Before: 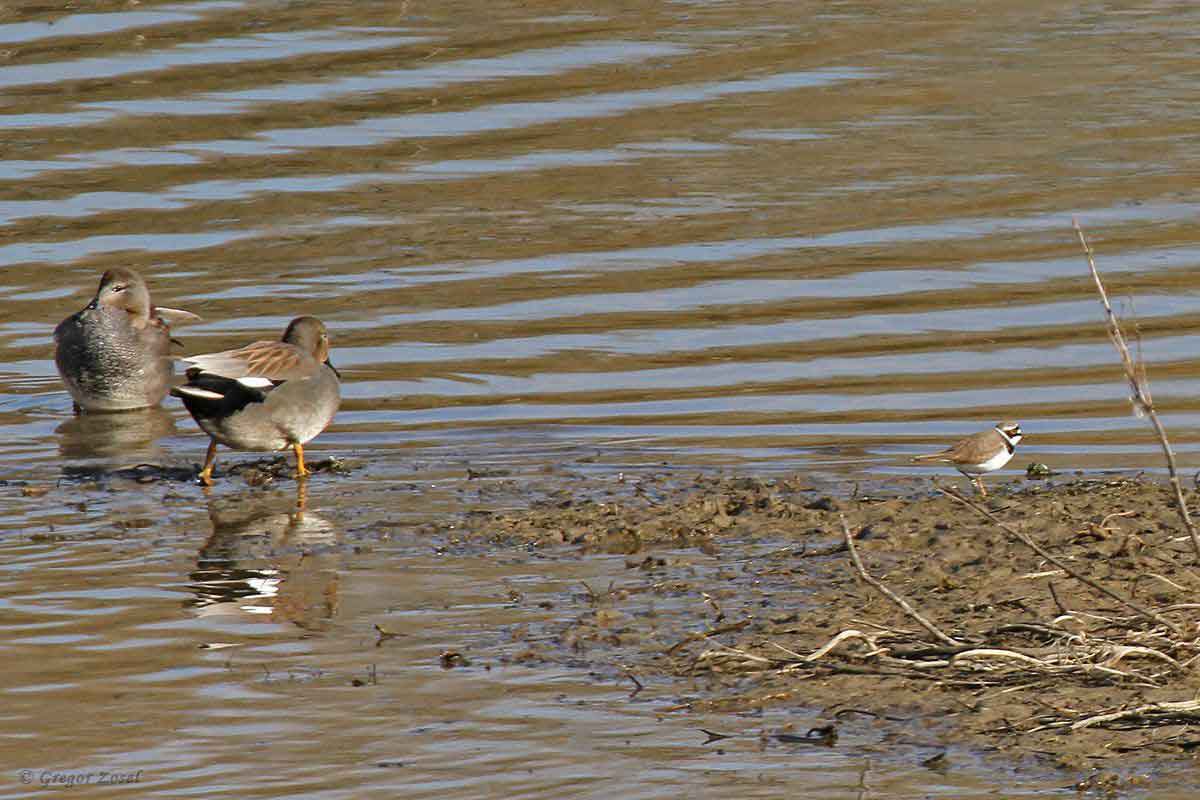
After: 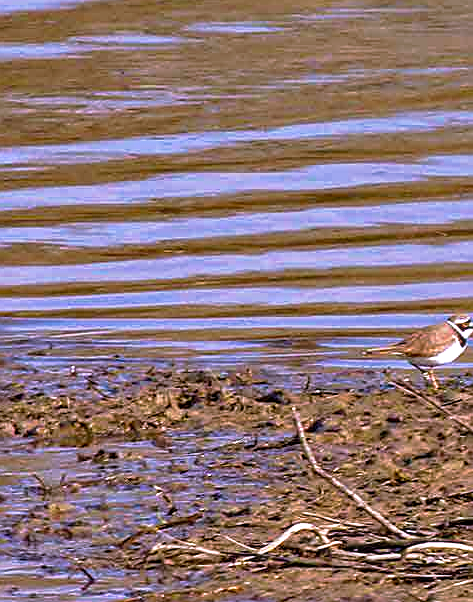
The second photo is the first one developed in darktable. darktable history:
sharpen: on, module defaults
contrast brightness saturation: saturation -0.05
tone curve: curves: ch0 [(0, 0) (0.003, 0.005) (0.011, 0.008) (0.025, 0.014) (0.044, 0.021) (0.069, 0.027) (0.1, 0.041) (0.136, 0.083) (0.177, 0.138) (0.224, 0.197) (0.277, 0.259) (0.335, 0.331) (0.399, 0.399) (0.468, 0.476) (0.543, 0.547) (0.623, 0.635) (0.709, 0.753) (0.801, 0.847) (0.898, 0.94) (1, 1)], preserve colors none
velvia: on, module defaults
white balance: red 1.042, blue 1.17
color balance: lift [1, 1.001, 0.999, 1.001], gamma [1, 1.004, 1.007, 0.993], gain [1, 0.991, 0.987, 1.013], contrast 7.5%, contrast fulcrum 10%, output saturation 115%
local contrast: on, module defaults
crop: left 45.721%, top 13.393%, right 14.118%, bottom 10.01%
